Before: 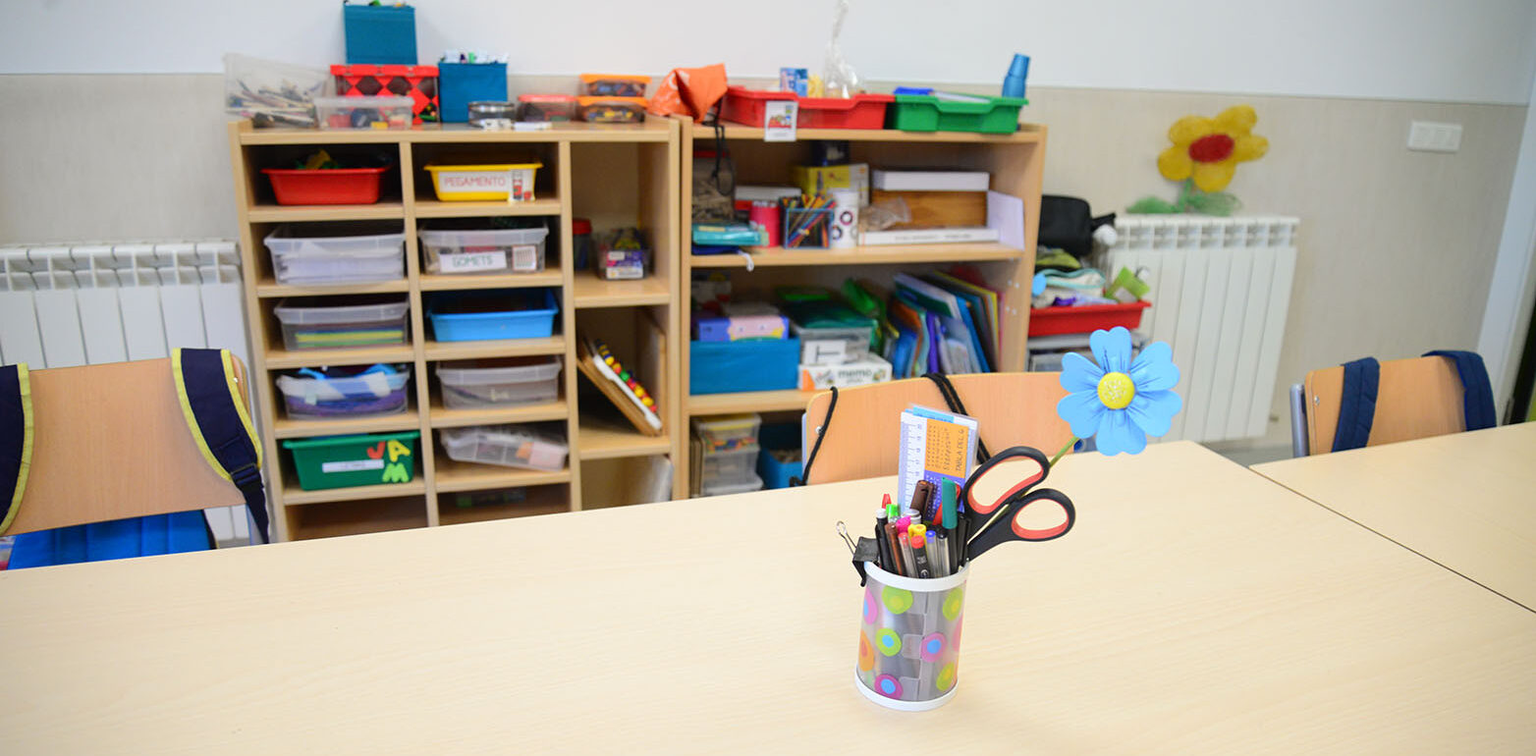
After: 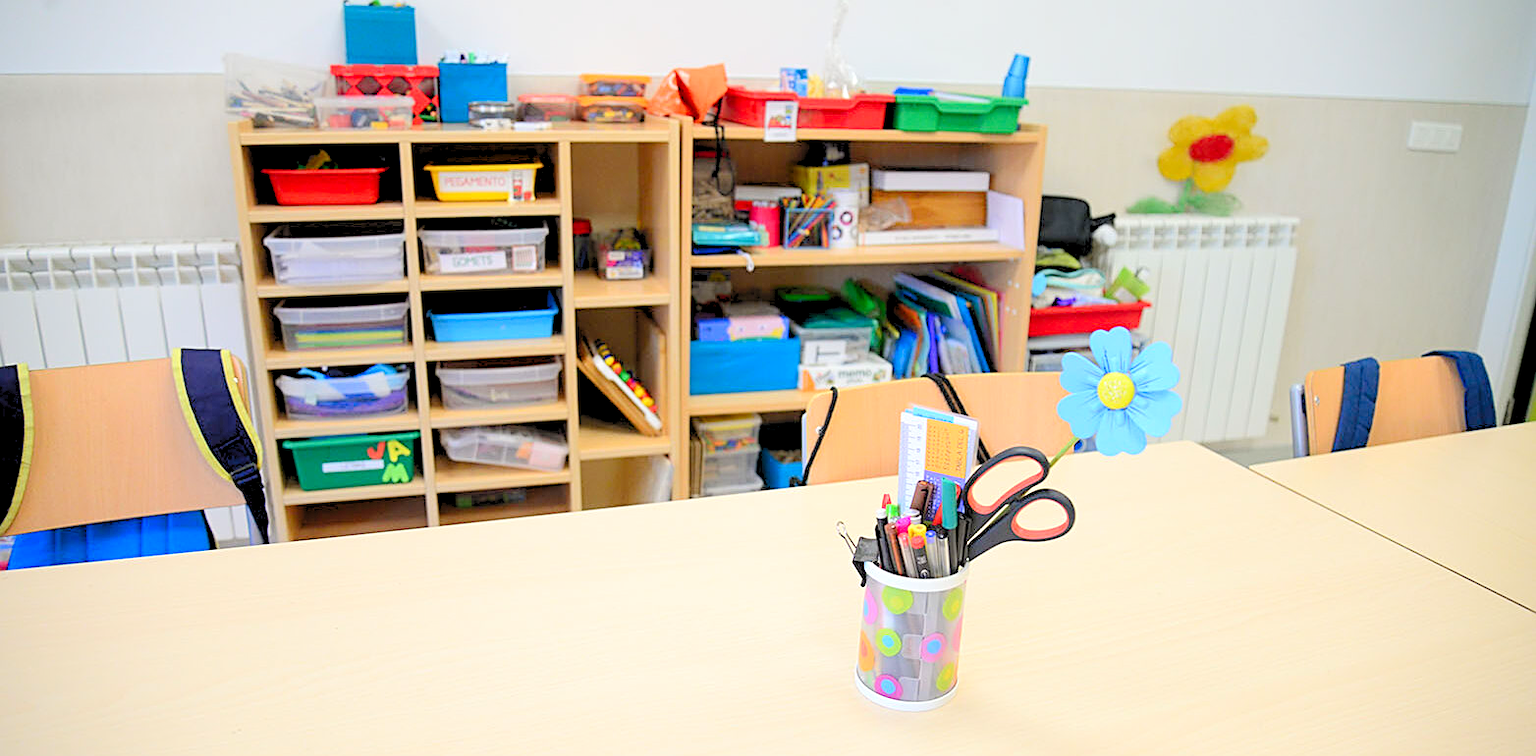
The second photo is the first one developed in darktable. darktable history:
levels: levels [0.072, 0.414, 0.976]
sharpen: on, module defaults
